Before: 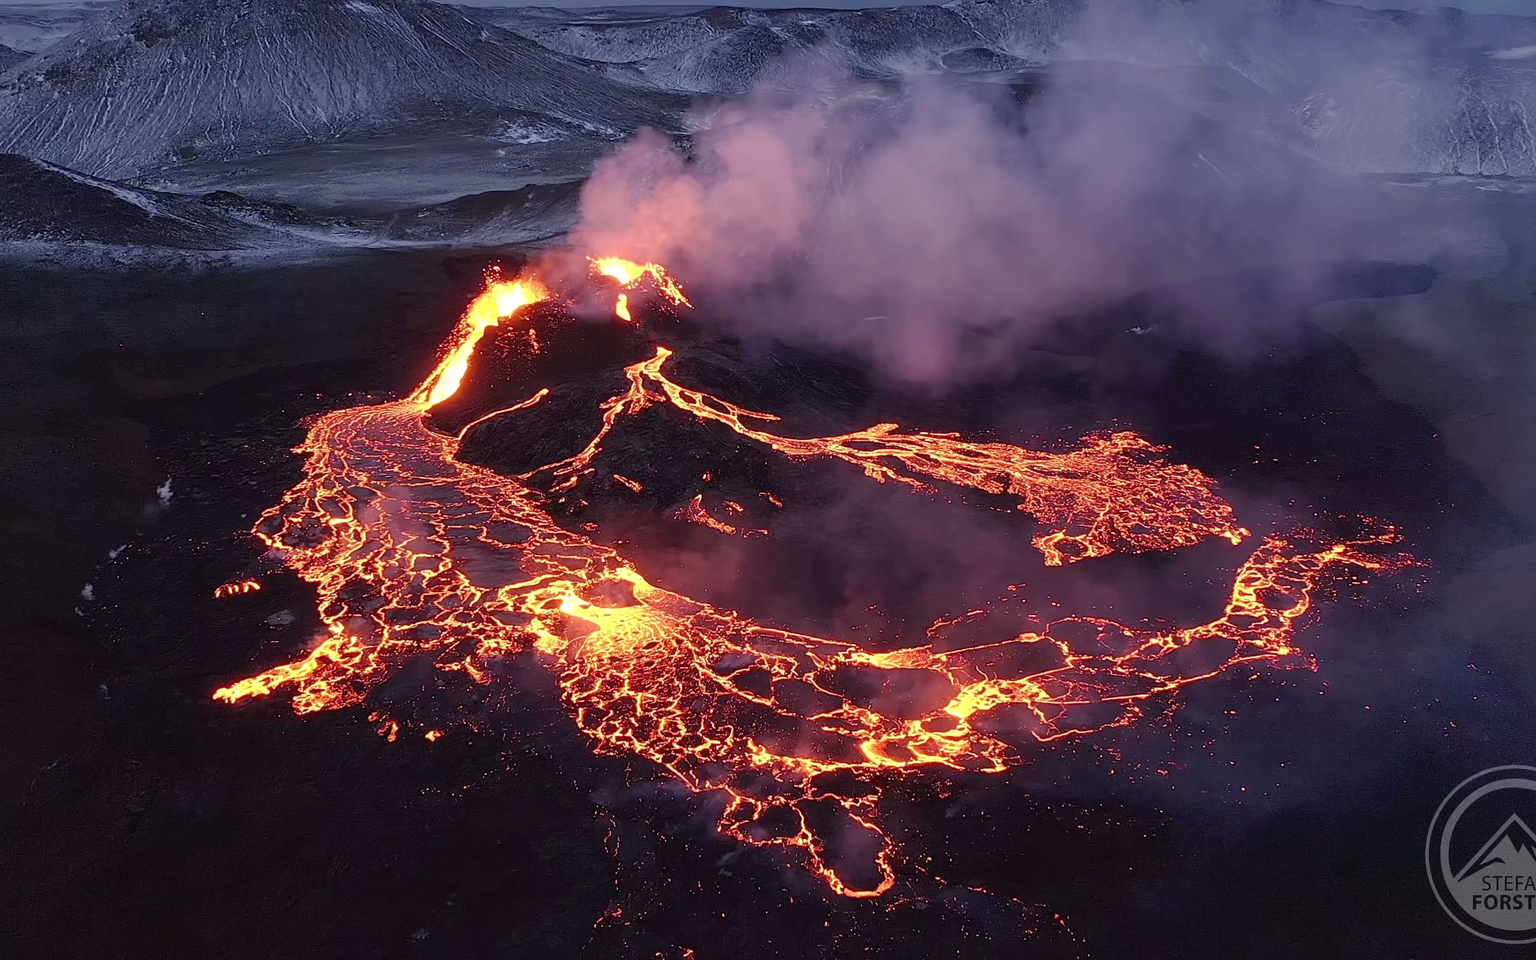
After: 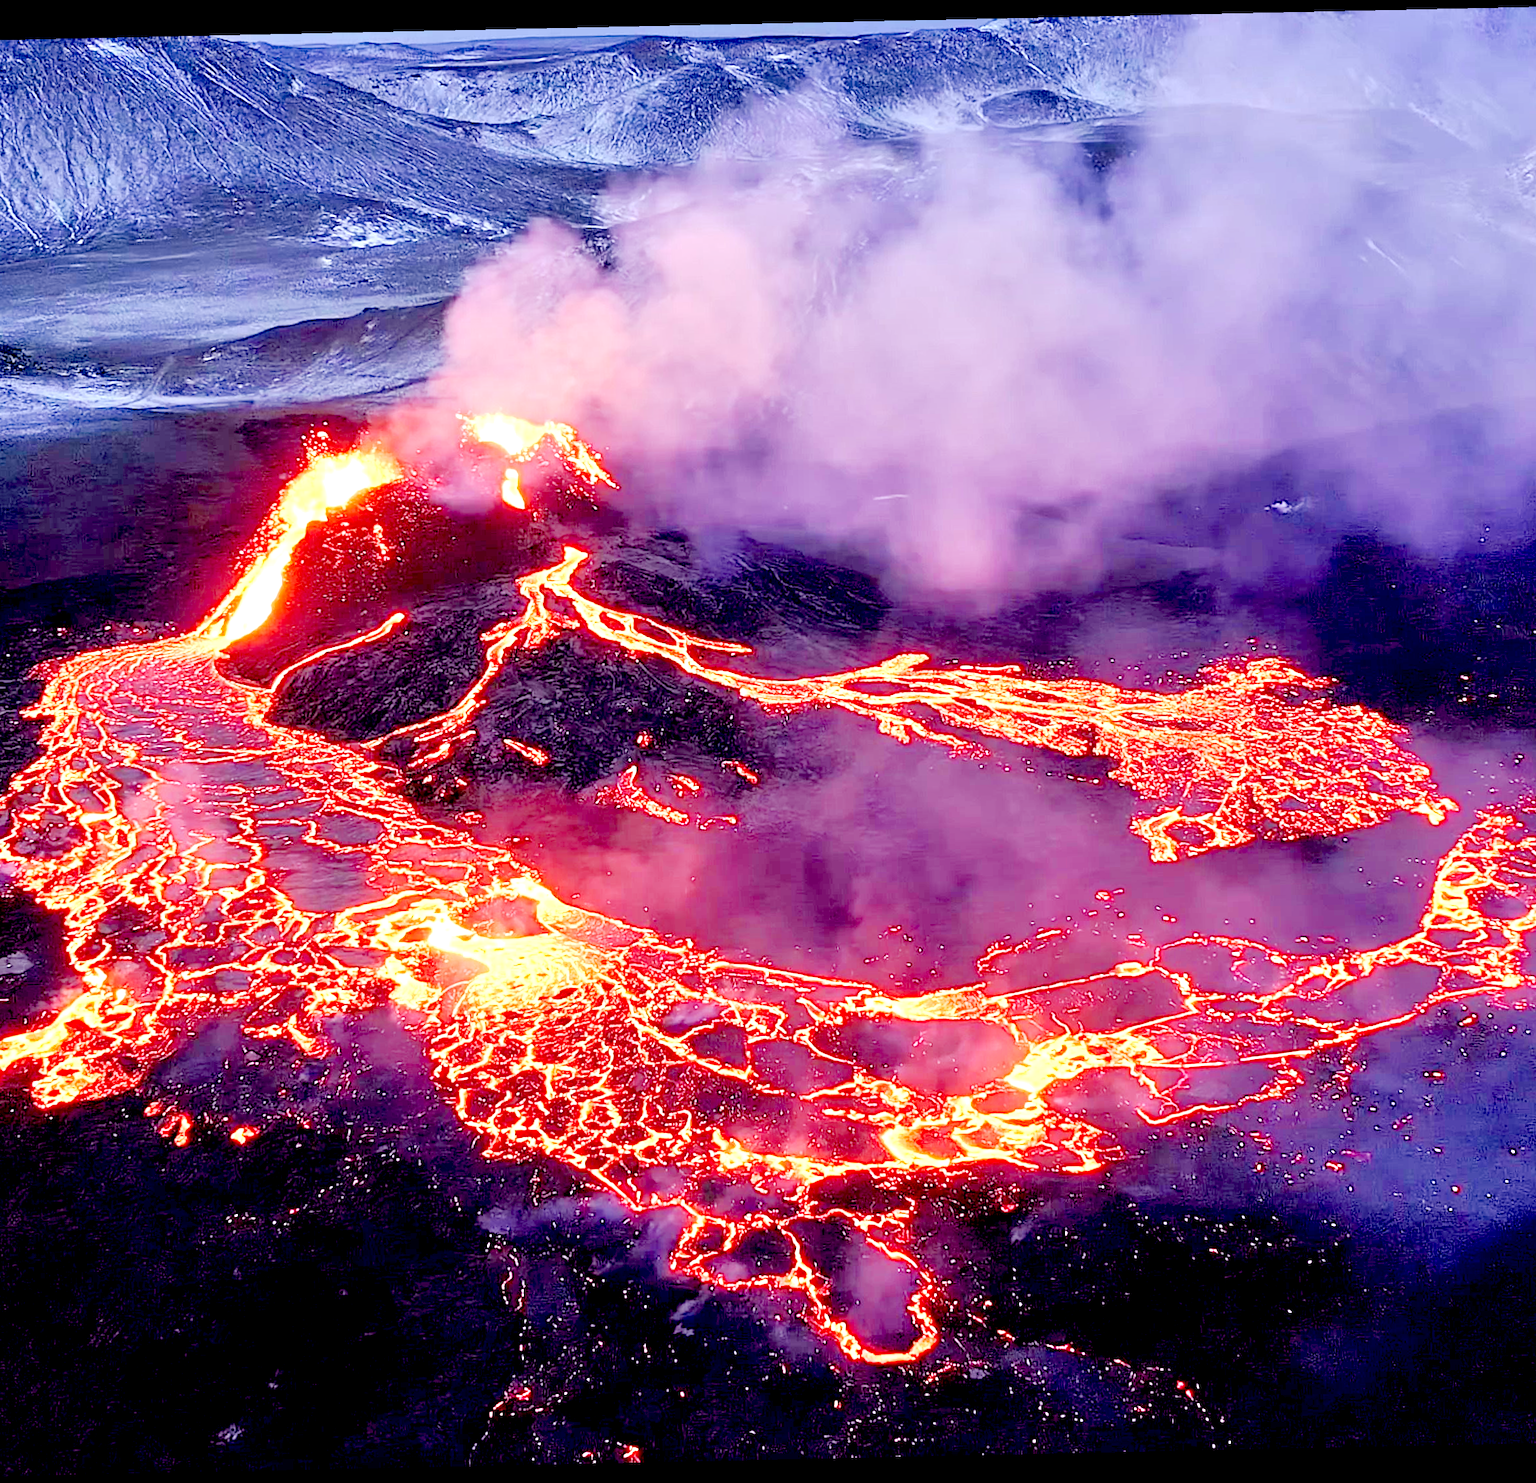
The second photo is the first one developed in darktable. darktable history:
rotate and perspective: rotation -1.24°, automatic cropping off
white balance: red 0.967, blue 1.049
crop and rotate: left 18.442%, right 15.508%
tone equalizer: -8 EV 2 EV, -7 EV 2 EV, -6 EV 2 EV, -5 EV 2 EV, -4 EV 2 EV, -3 EV 1.5 EV, -2 EV 1 EV, -1 EV 0.5 EV
exposure: black level correction 0.01, exposure 1 EV, compensate highlight preservation false
tone curve: curves: ch0 [(0, 0) (0.003, 0.006) (0.011, 0.015) (0.025, 0.032) (0.044, 0.054) (0.069, 0.079) (0.1, 0.111) (0.136, 0.146) (0.177, 0.186) (0.224, 0.229) (0.277, 0.286) (0.335, 0.348) (0.399, 0.426) (0.468, 0.514) (0.543, 0.609) (0.623, 0.706) (0.709, 0.789) (0.801, 0.862) (0.898, 0.926) (1, 1)], preserve colors none
